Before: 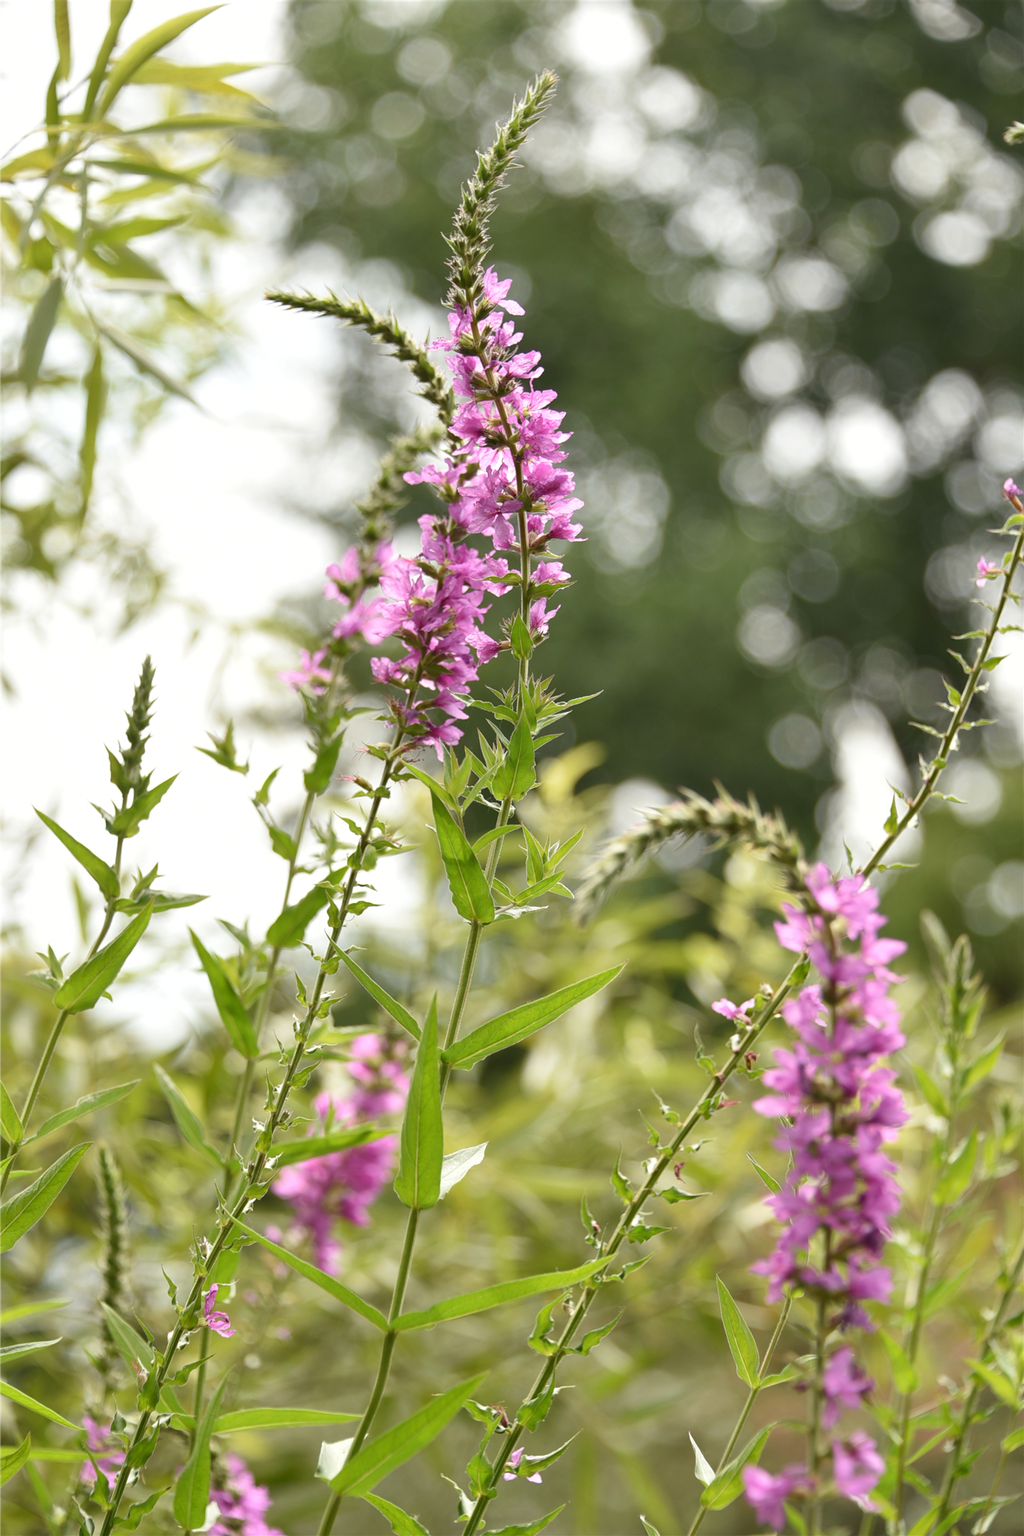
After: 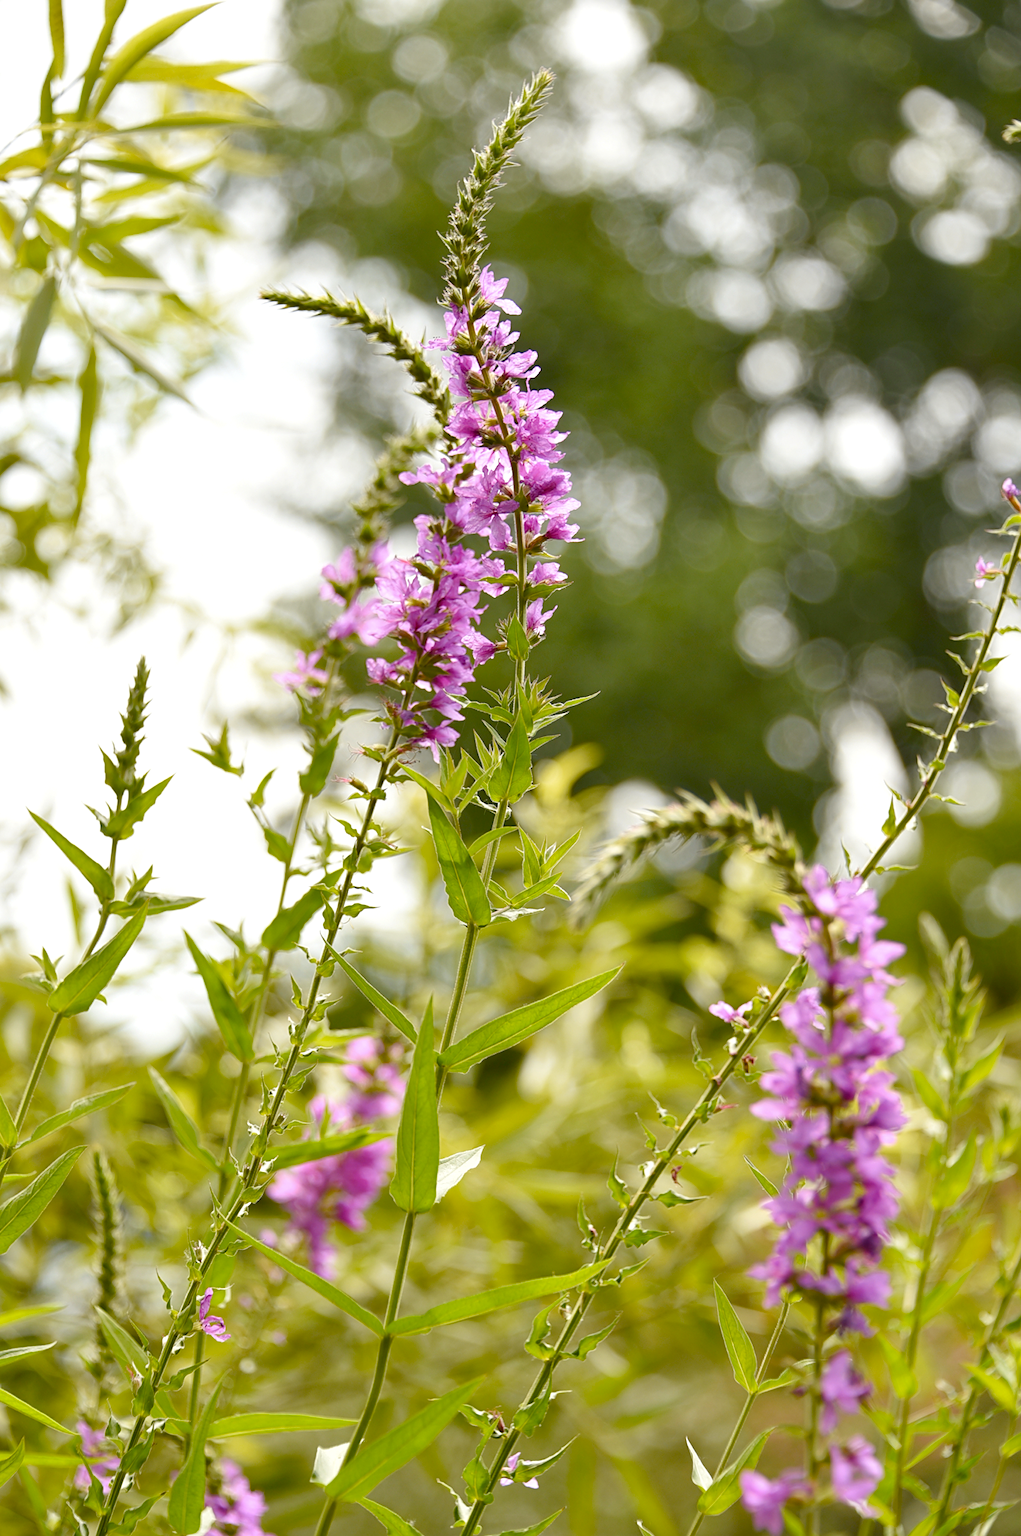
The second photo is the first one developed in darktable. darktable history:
color contrast: green-magenta contrast 0.8, blue-yellow contrast 1.1, unbound 0
crop and rotate: left 0.614%, top 0.179%, bottom 0.309%
sharpen: amount 0.2
color balance rgb: perceptual saturation grading › global saturation 35%, perceptual saturation grading › highlights -30%, perceptual saturation grading › shadows 35%, perceptual brilliance grading › global brilliance 3%, perceptual brilliance grading › highlights -3%, perceptual brilliance grading › shadows 3%
exposure: black level correction 0, exposure 1.388 EV, compensate exposure bias true, compensate highlight preservation false
